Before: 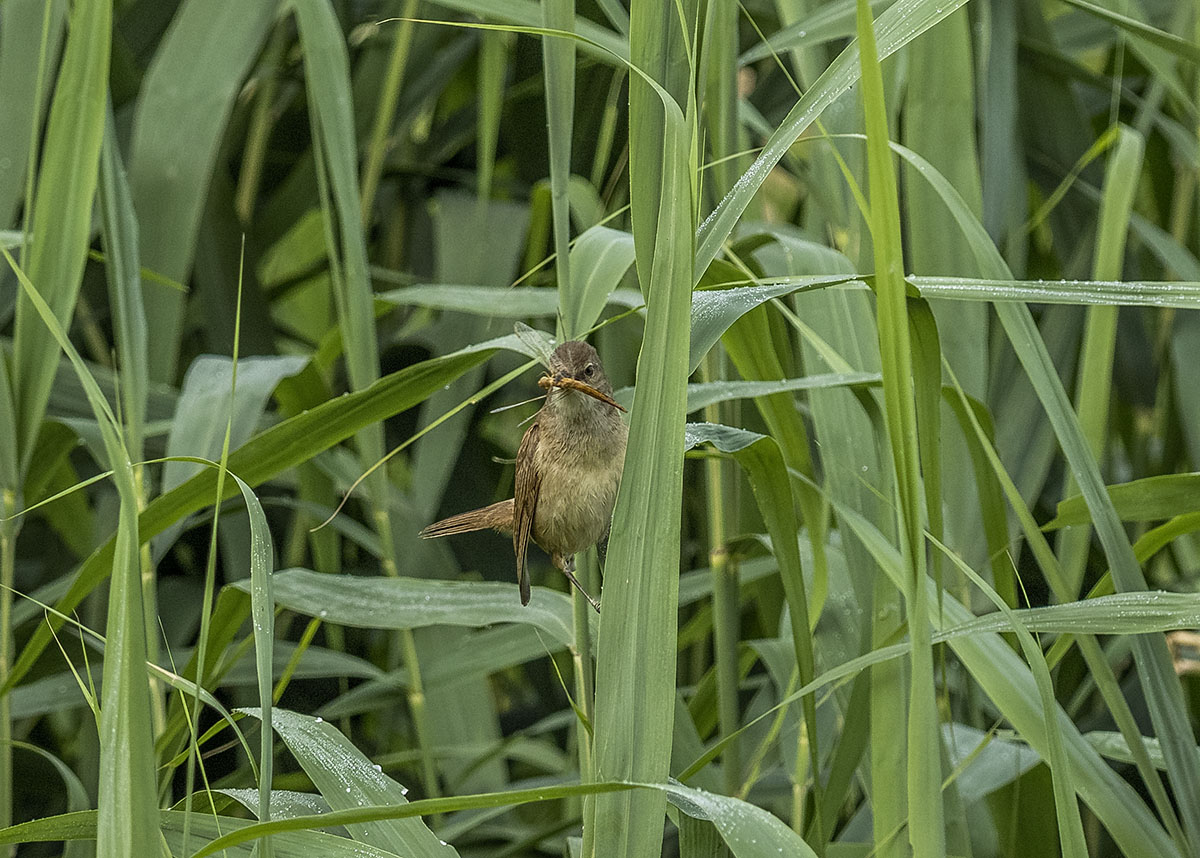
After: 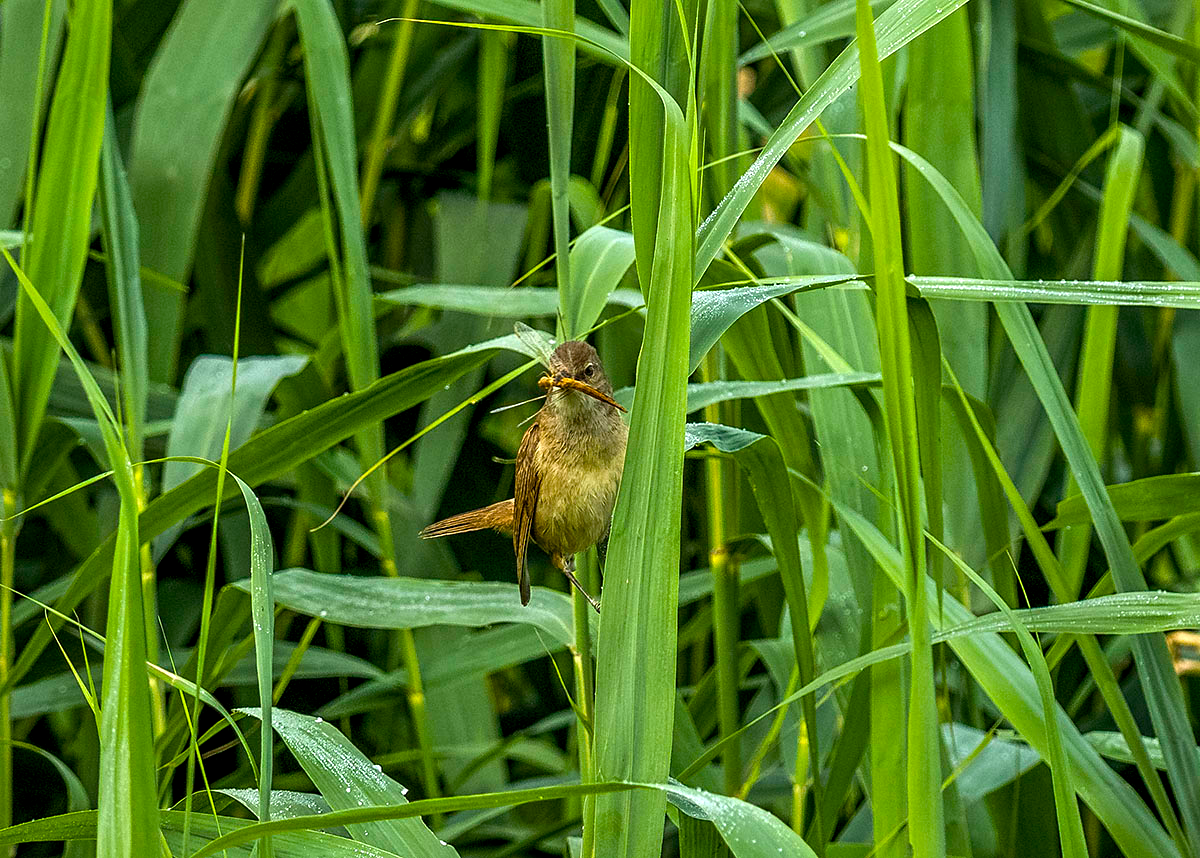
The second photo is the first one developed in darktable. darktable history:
color balance rgb: global offset › luminance -0.469%, linear chroma grading › global chroma 15.28%, perceptual saturation grading › global saturation 31.091%, perceptual brilliance grading › global brilliance -4.533%, perceptual brilliance grading › highlights 24.44%, perceptual brilliance grading › mid-tones 6.816%, perceptual brilliance grading › shadows -4.825%
